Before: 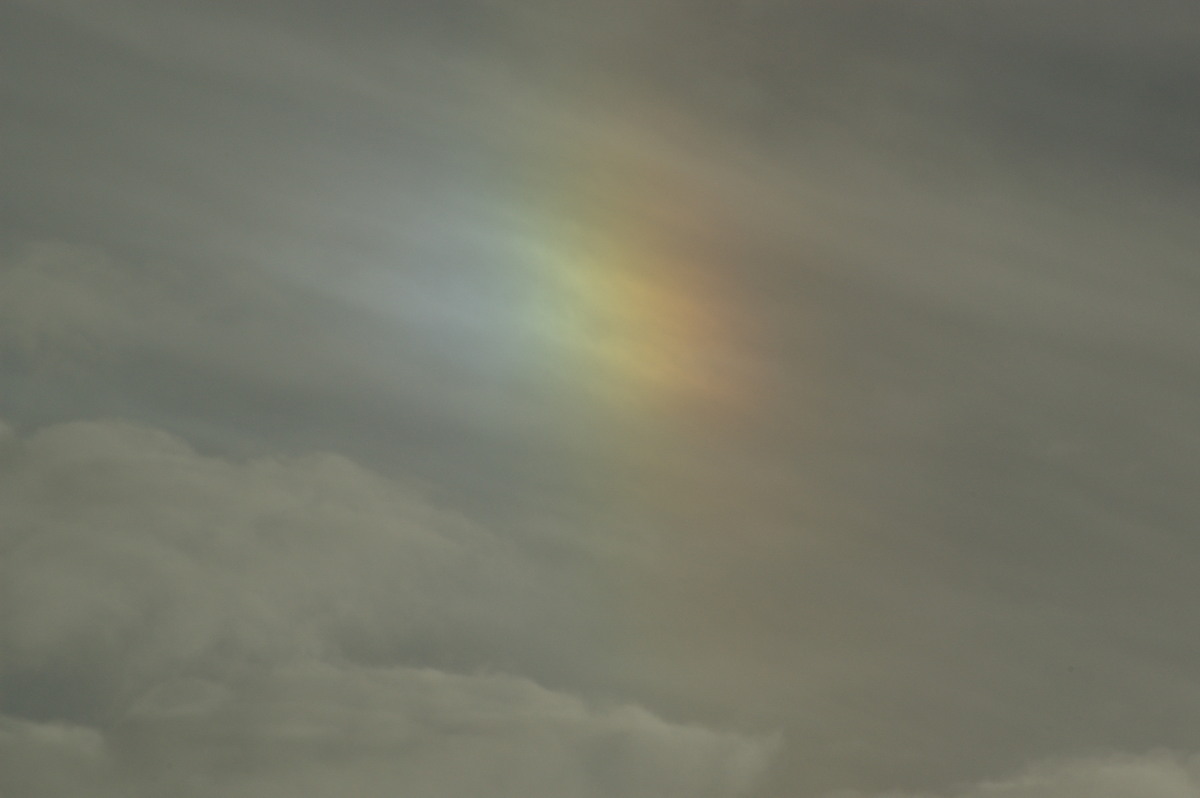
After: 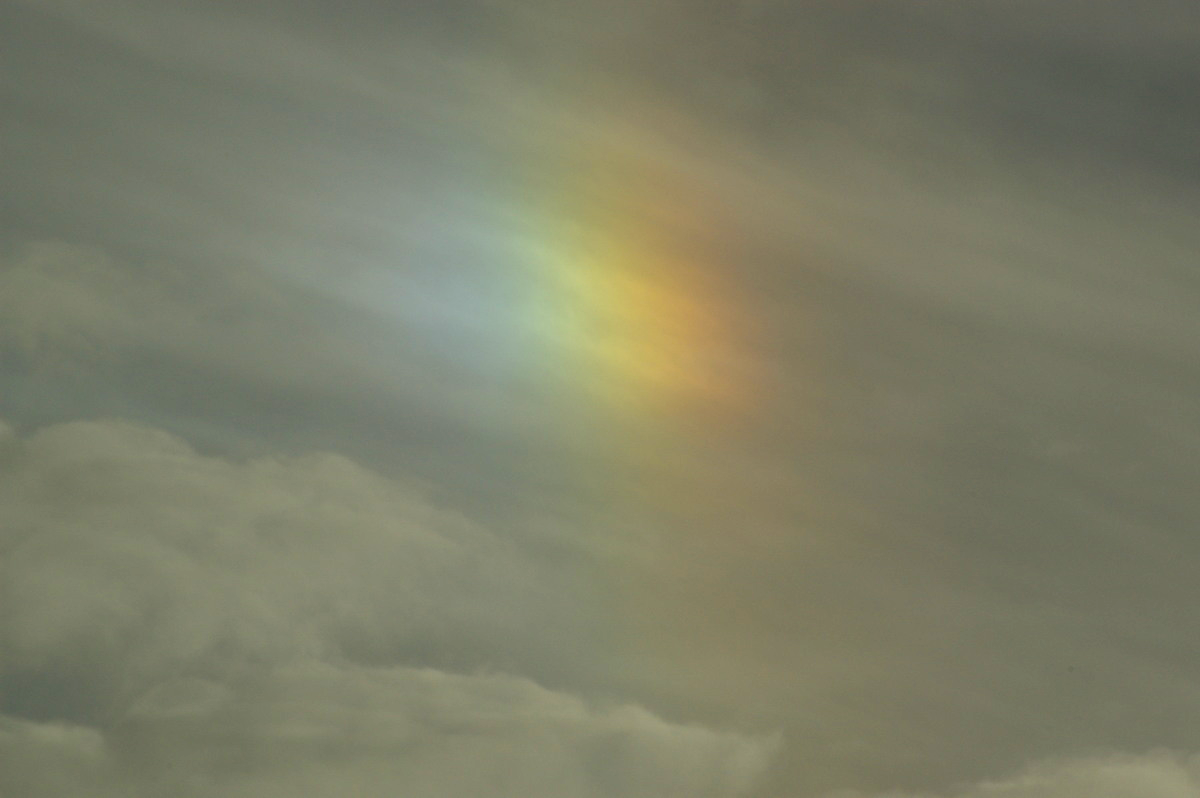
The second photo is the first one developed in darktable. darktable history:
tone equalizer: -8 EV -0.404 EV, -7 EV -0.367 EV, -6 EV -0.362 EV, -5 EV -0.198 EV, -3 EV 0.232 EV, -2 EV 0.311 EV, -1 EV 0.377 EV, +0 EV 0.426 EV, edges refinement/feathering 500, mask exposure compensation -1.57 EV, preserve details no
velvia: strength 32.64%, mid-tones bias 0.201
